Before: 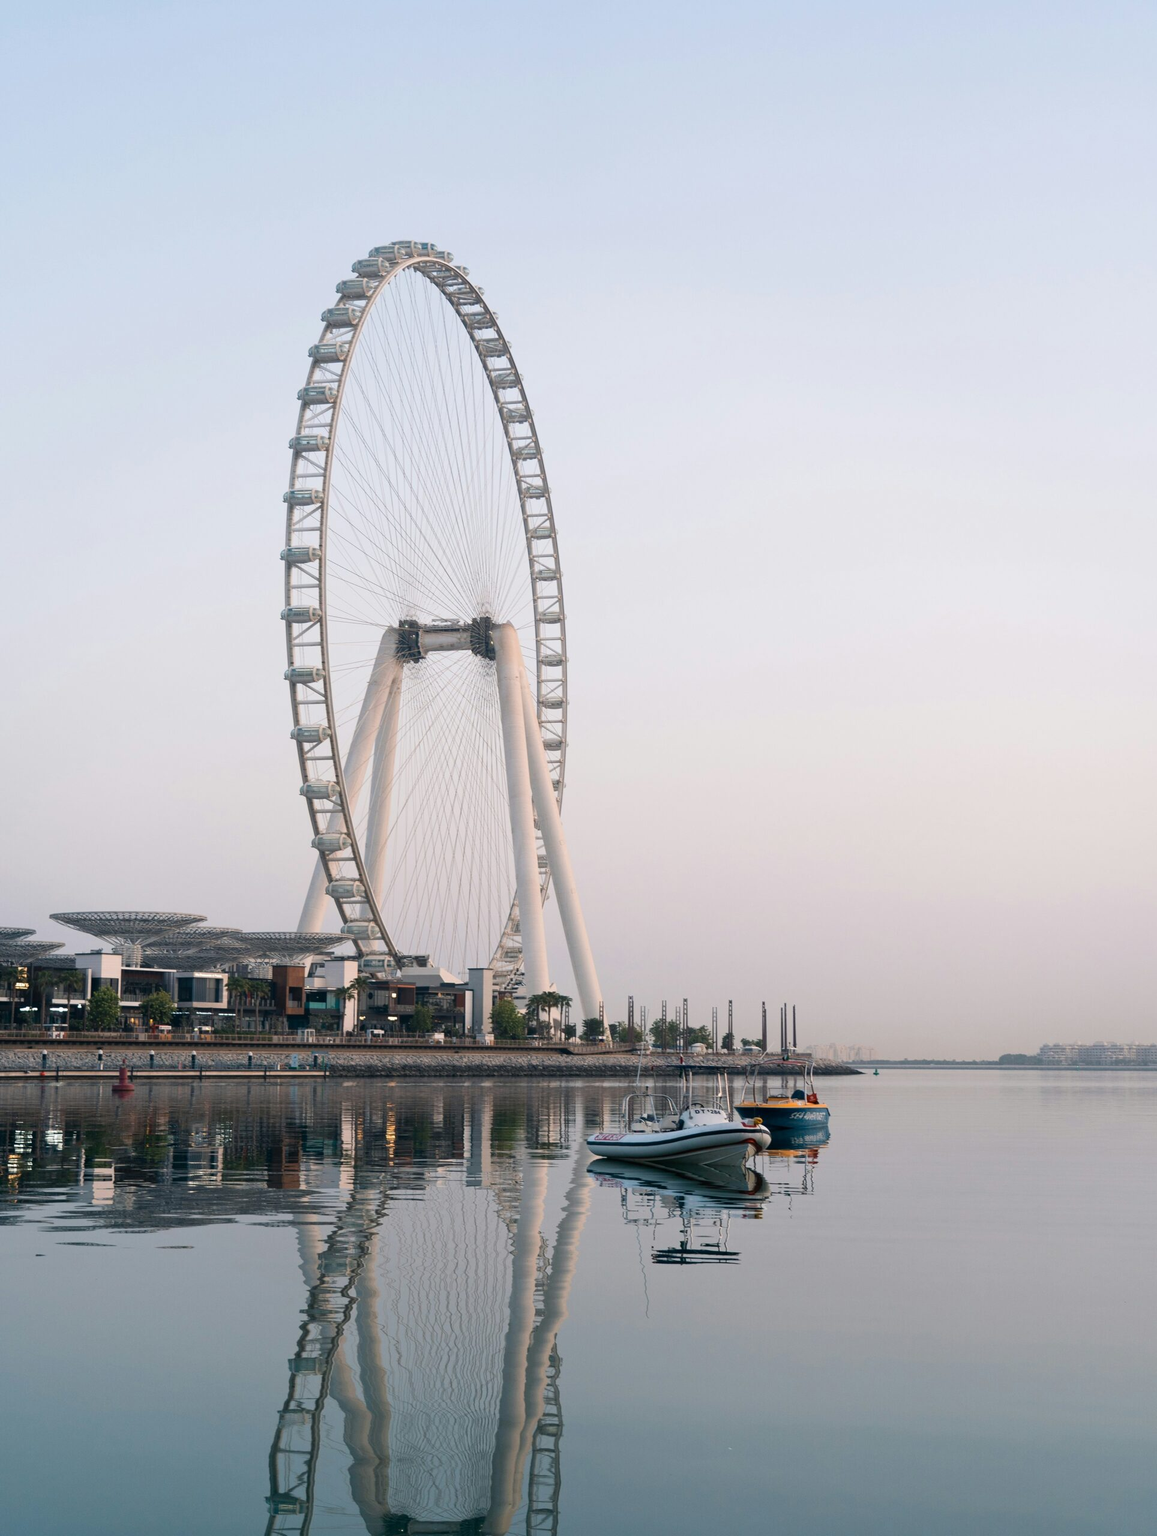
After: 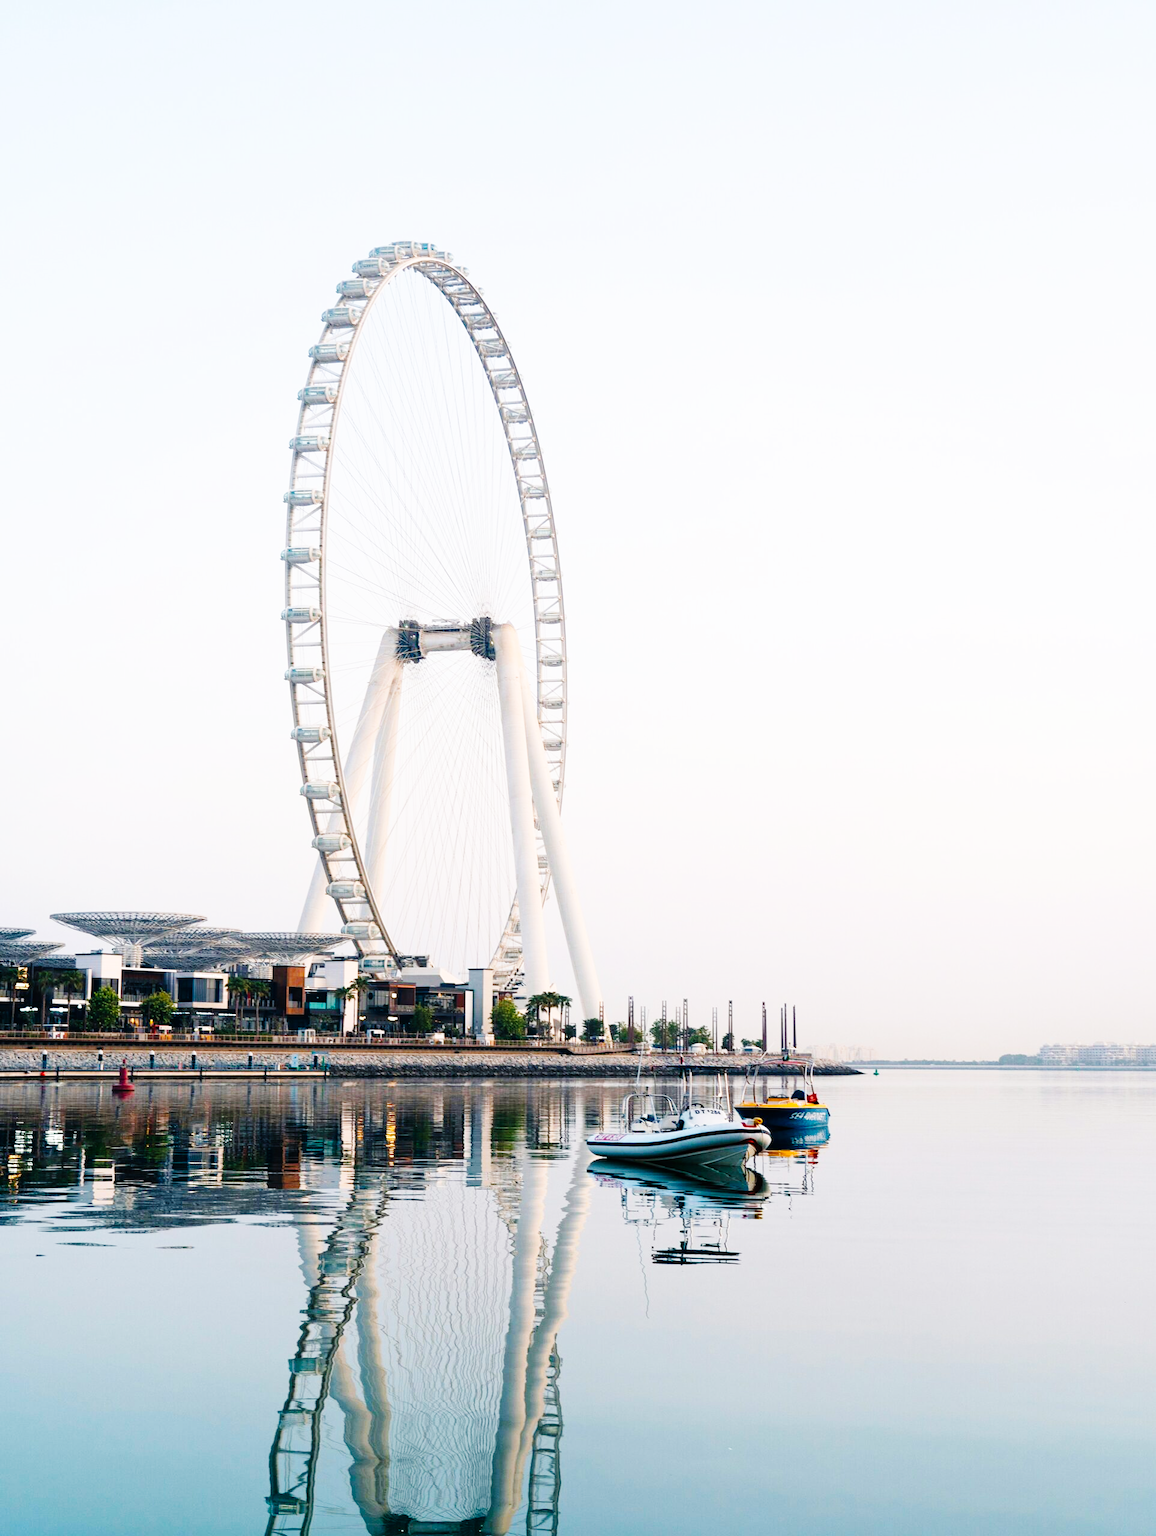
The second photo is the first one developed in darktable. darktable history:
base curve: curves: ch0 [(0, 0) (0, 0) (0.002, 0.001) (0.008, 0.003) (0.019, 0.011) (0.037, 0.037) (0.064, 0.11) (0.102, 0.232) (0.152, 0.379) (0.216, 0.524) (0.296, 0.665) (0.394, 0.789) (0.512, 0.881) (0.651, 0.945) (0.813, 0.986) (1, 1)], preserve colors none
color balance rgb: perceptual saturation grading › global saturation 30.779%
